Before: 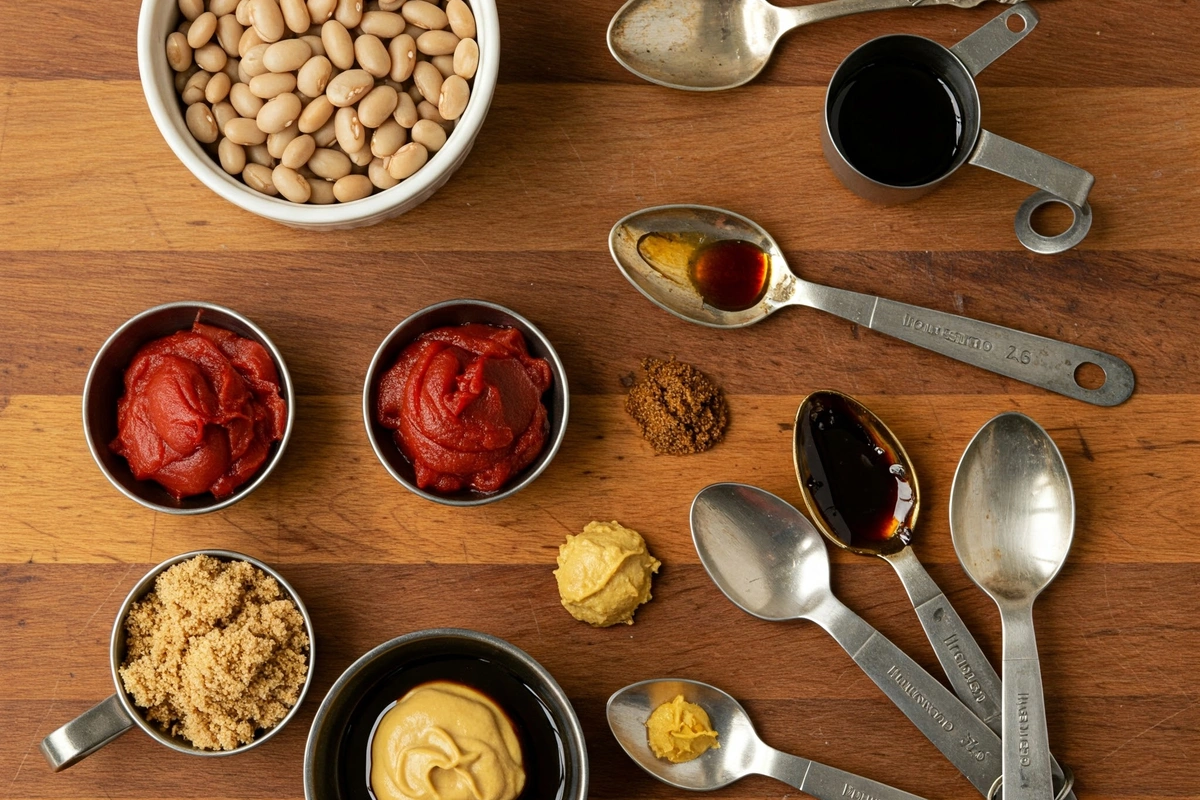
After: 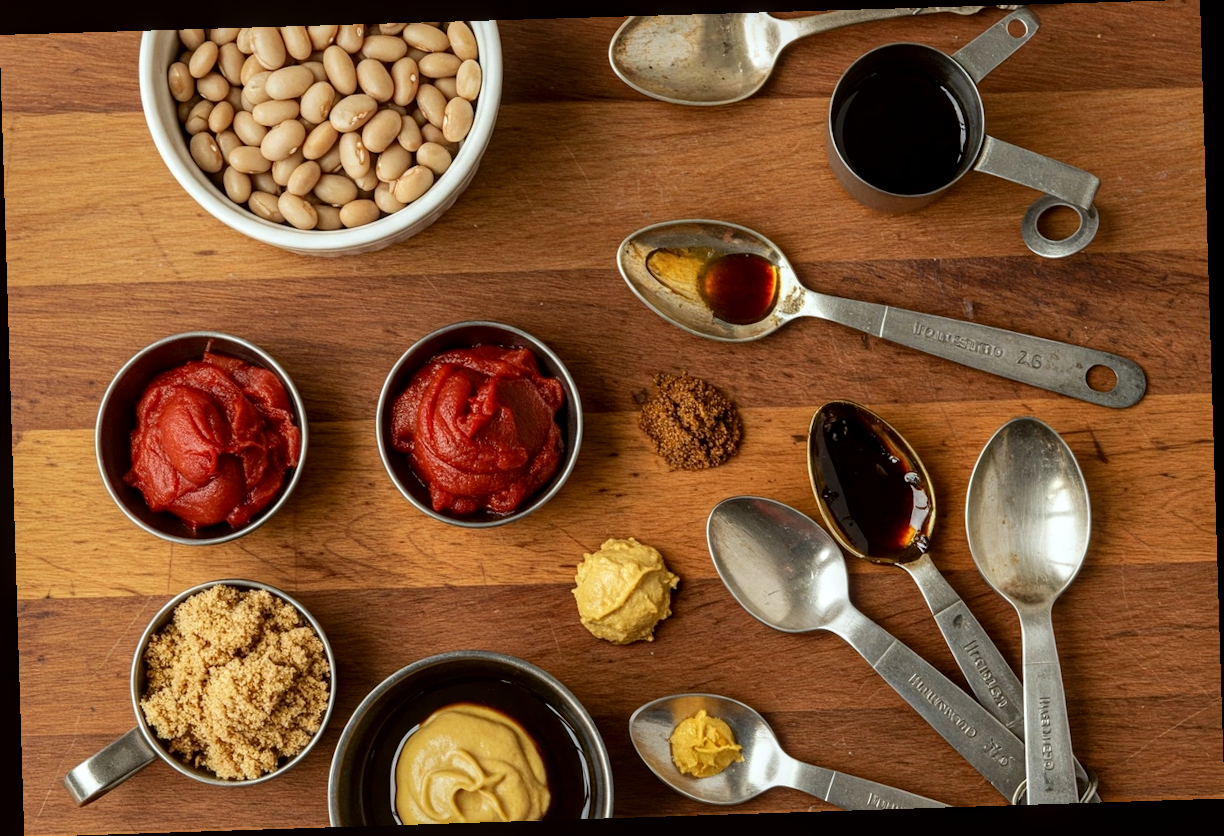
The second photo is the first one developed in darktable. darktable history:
color correction: highlights a* -2.73, highlights b* -2.09, shadows a* 2.41, shadows b* 2.73
rotate and perspective: rotation -1.77°, lens shift (horizontal) 0.004, automatic cropping off
local contrast: on, module defaults
